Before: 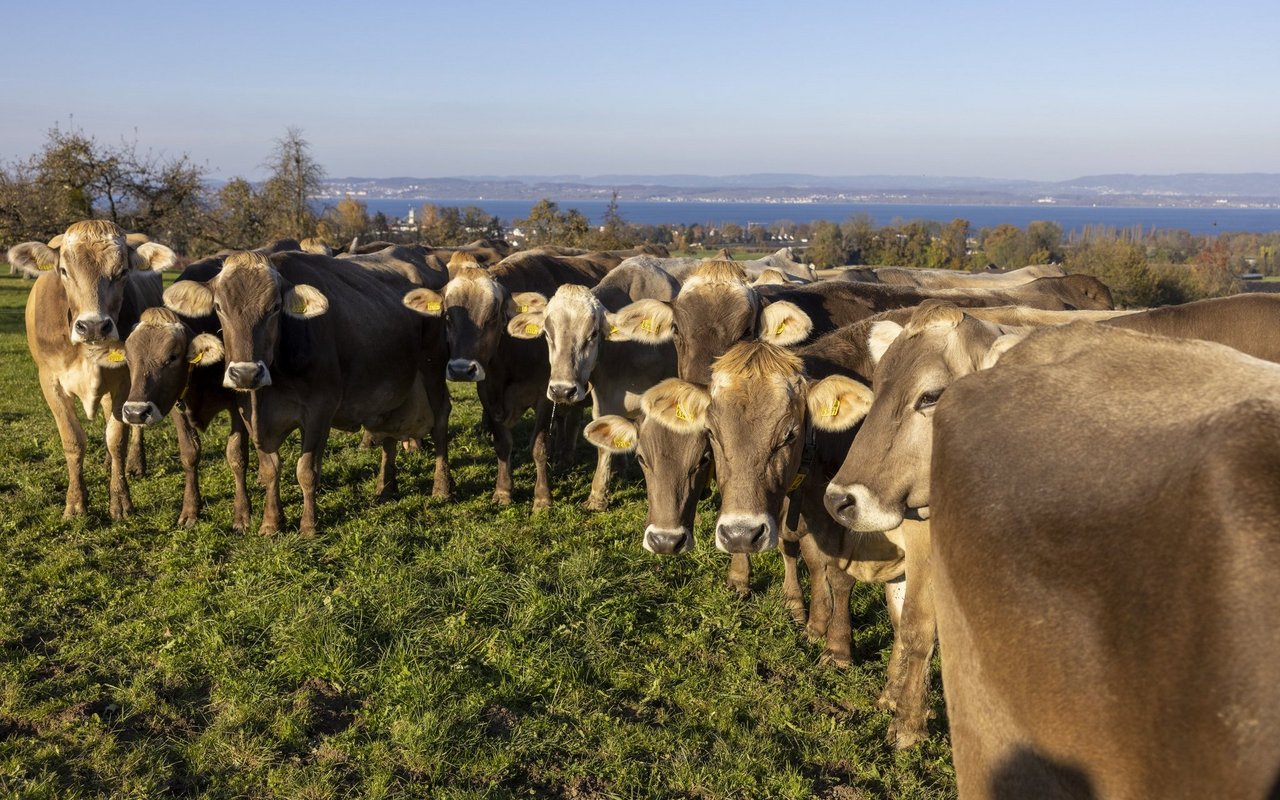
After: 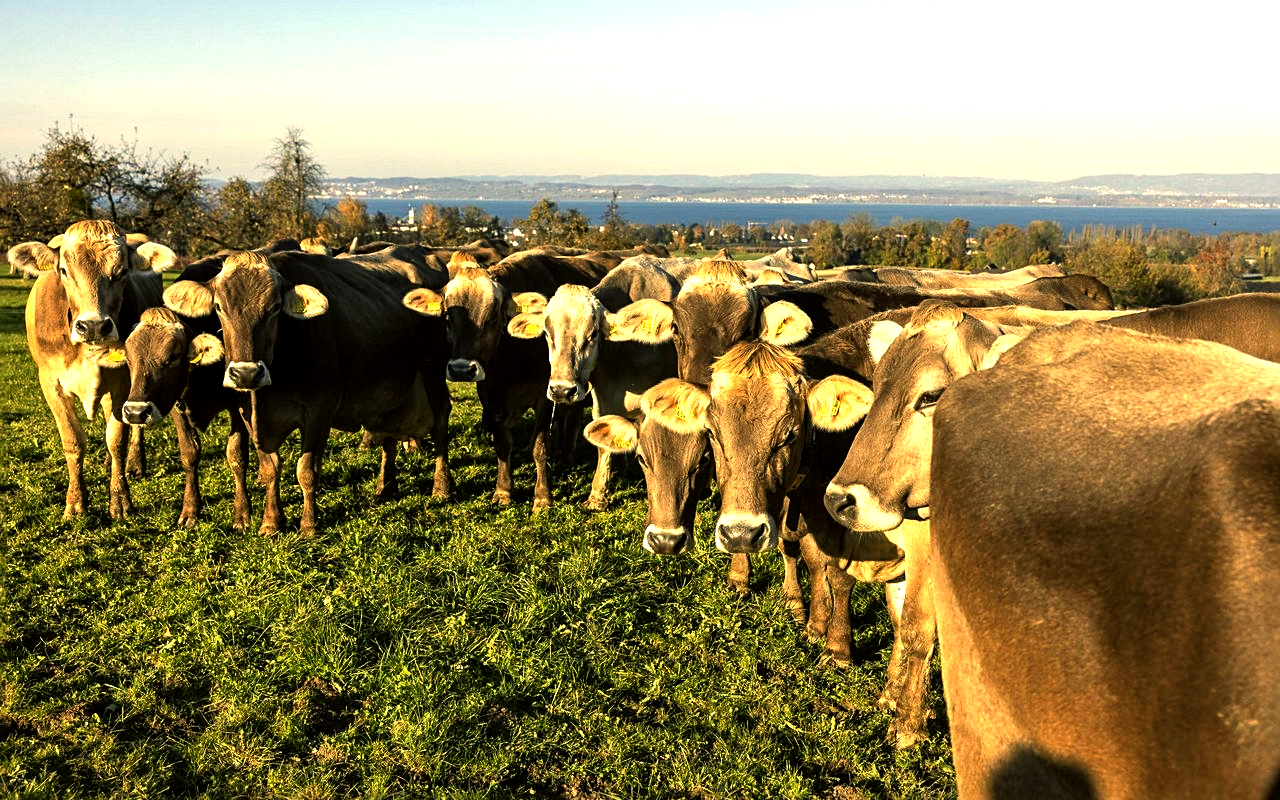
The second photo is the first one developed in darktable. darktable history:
color balance: mode lift, gamma, gain (sRGB), lift [1.014, 0.966, 0.918, 0.87], gamma [0.86, 0.734, 0.918, 0.976], gain [1.063, 1.13, 1.063, 0.86]
sharpen: radius 2.529, amount 0.323
exposure: exposure 0.6 EV, compensate highlight preservation false
